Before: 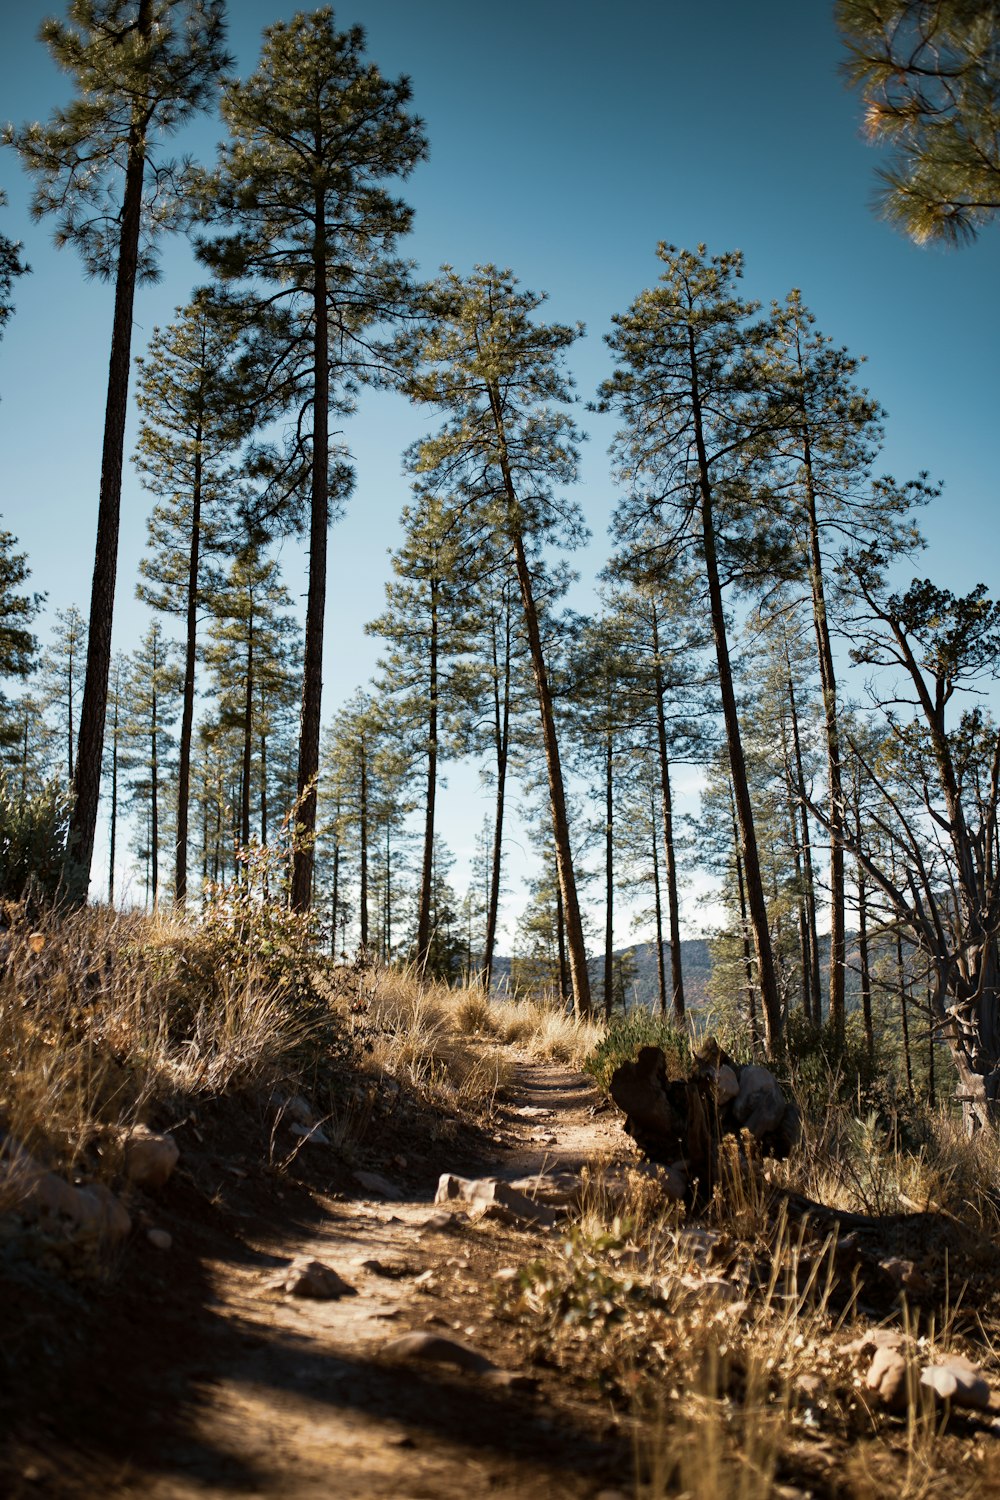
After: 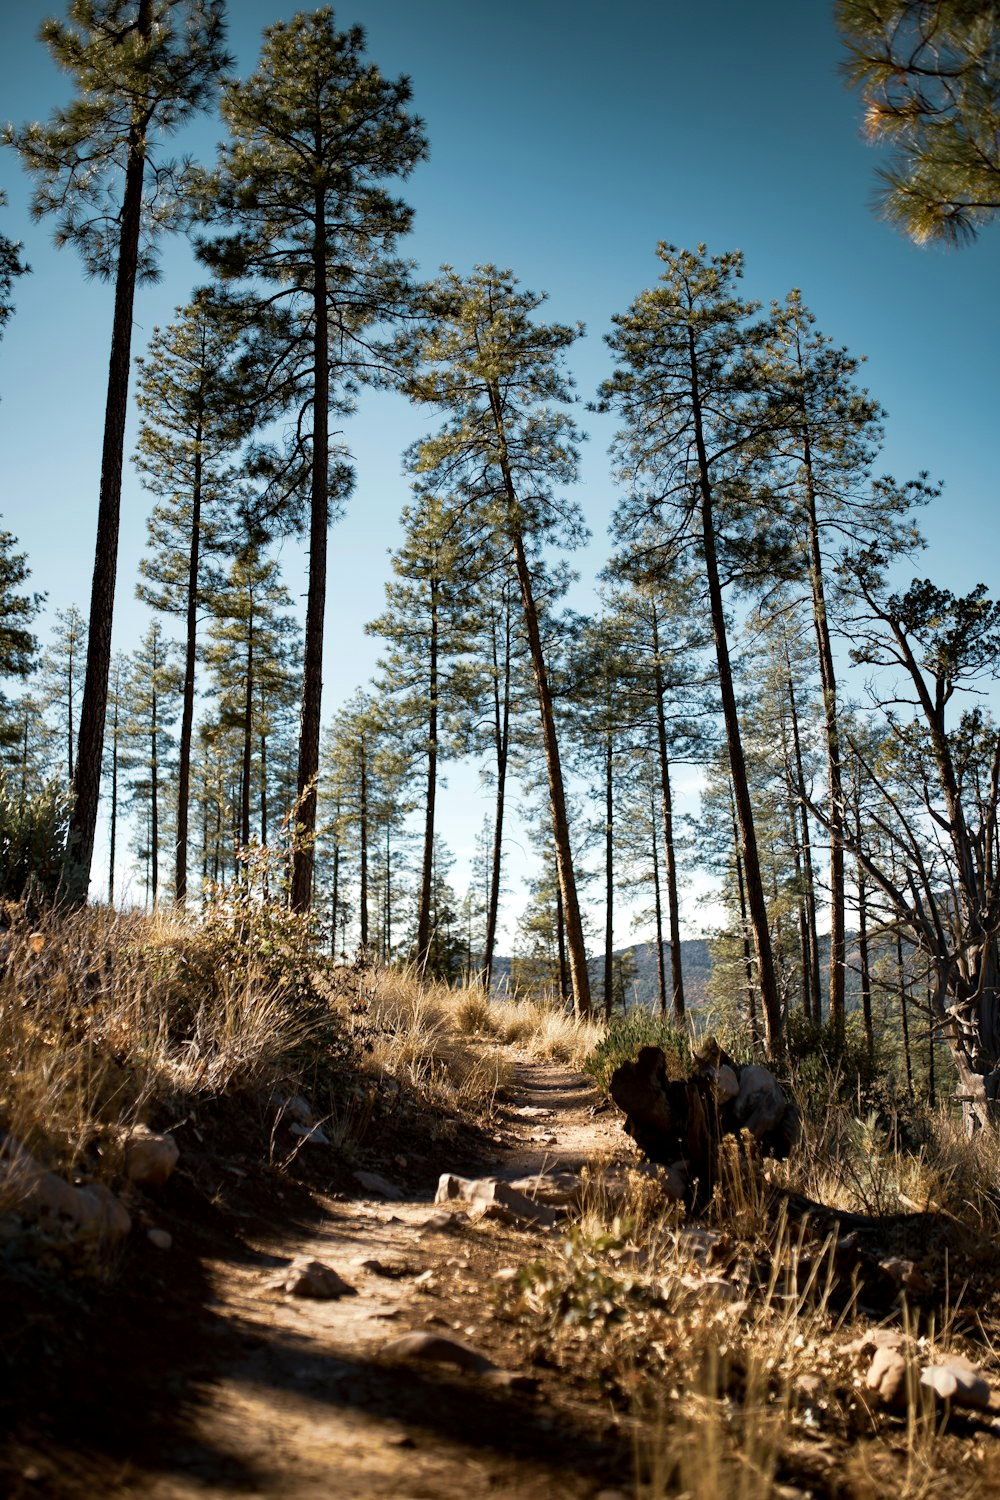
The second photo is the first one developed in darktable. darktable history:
exposure: black level correction 0.002, exposure 0.148 EV, compensate highlight preservation false
